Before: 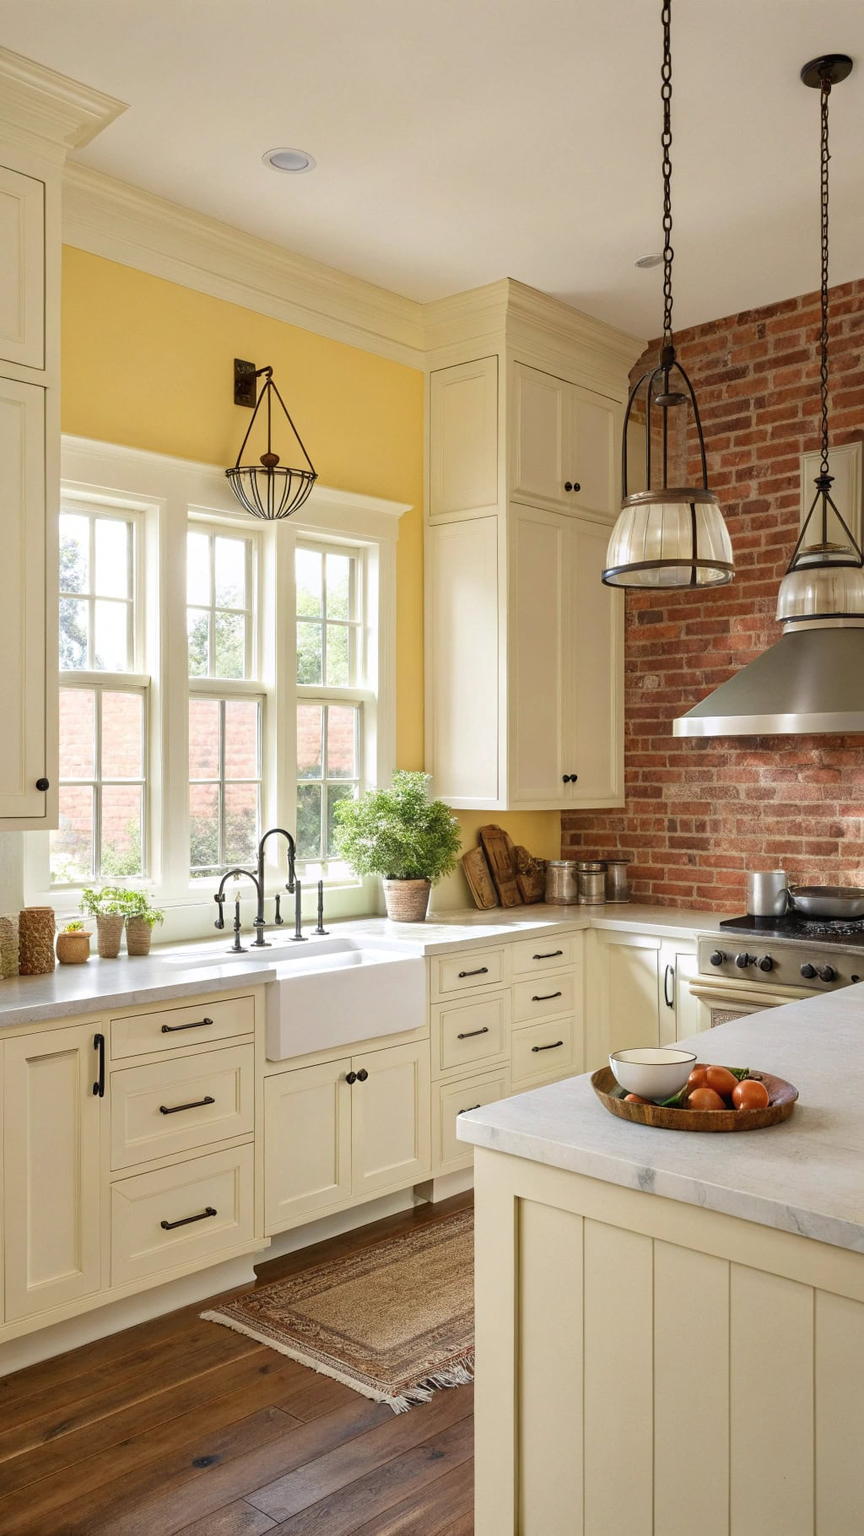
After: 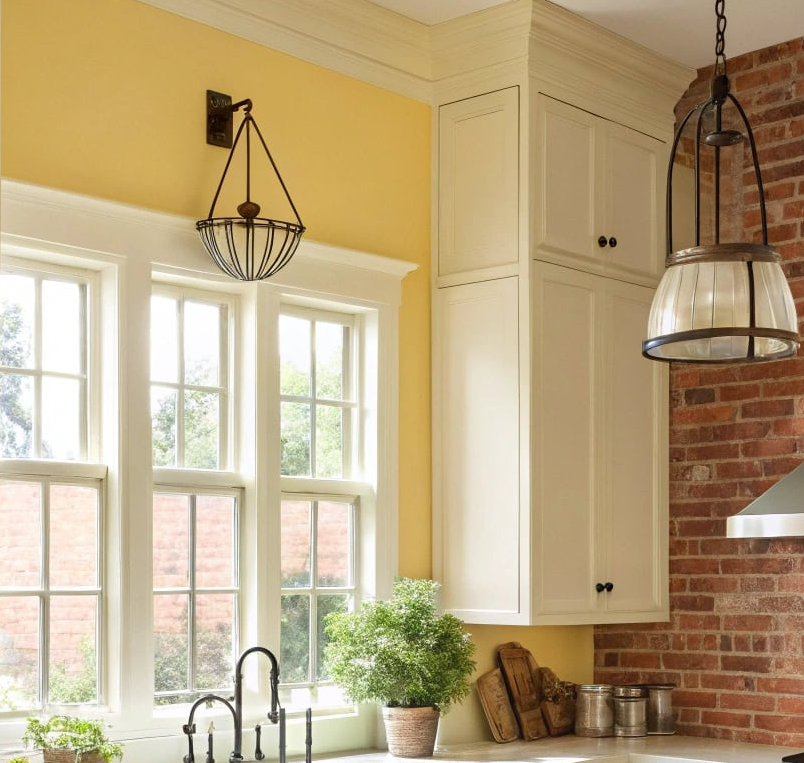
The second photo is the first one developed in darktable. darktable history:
crop: left 6.989%, top 18.432%, right 14.449%, bottom 39.615%
